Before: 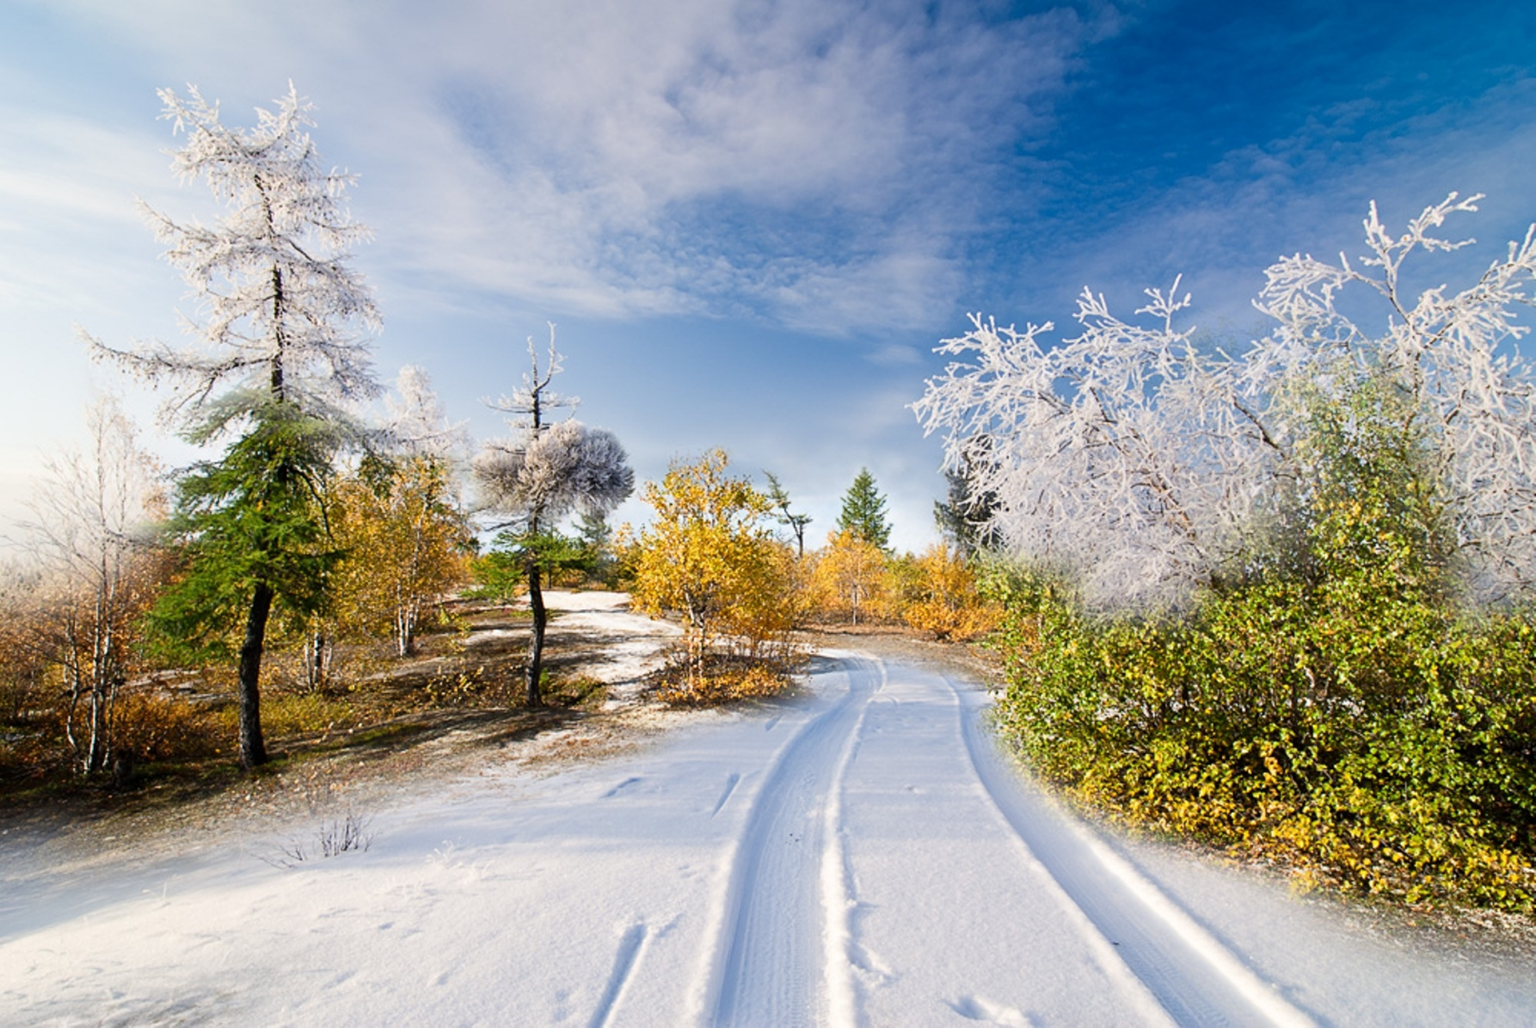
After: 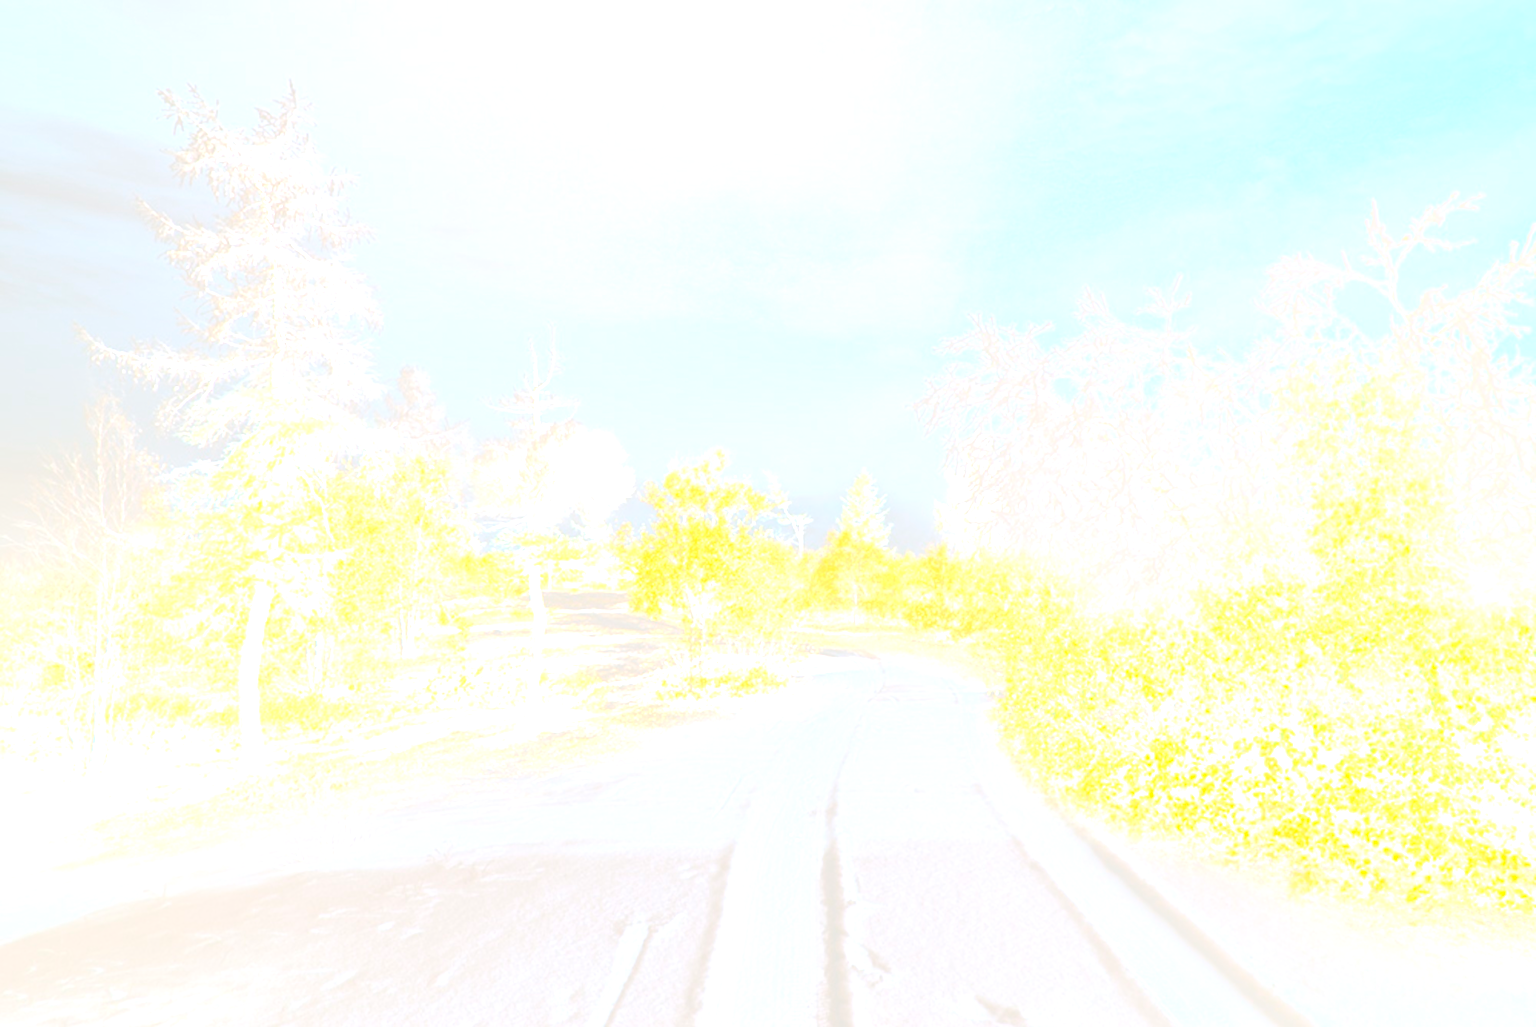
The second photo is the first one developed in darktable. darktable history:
exposure: black level correction 0, exposure 0.7 EV, compensate exposure bias true, compensate highlight preservation false
bloom: size 70%, threshold 25%, strength 70%
